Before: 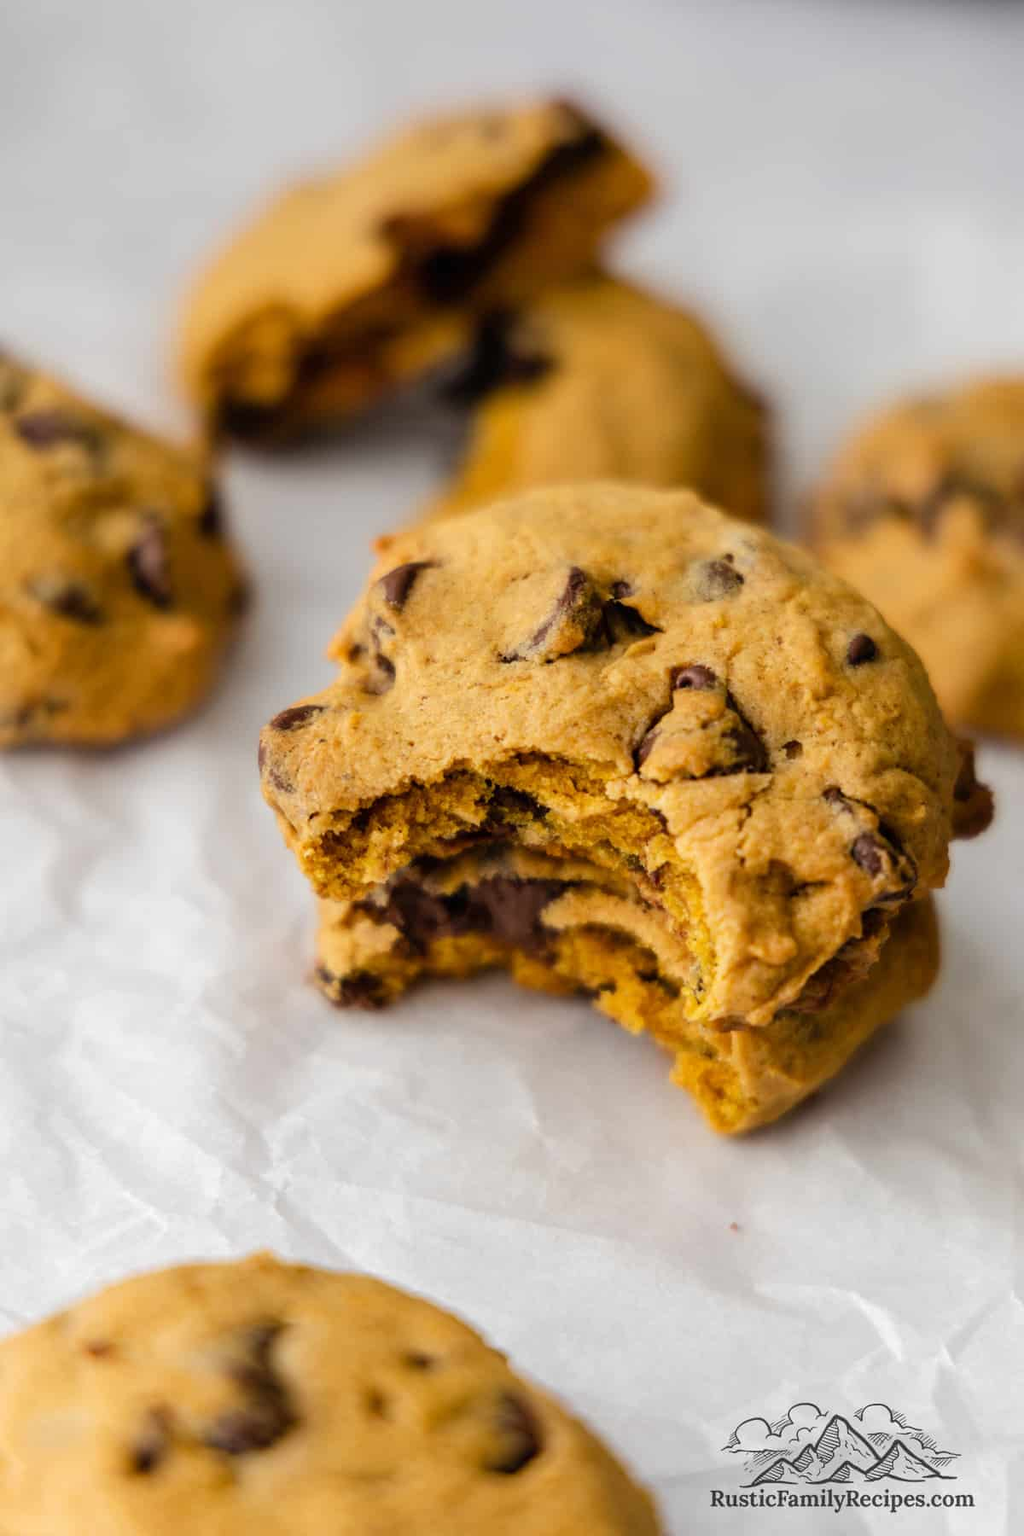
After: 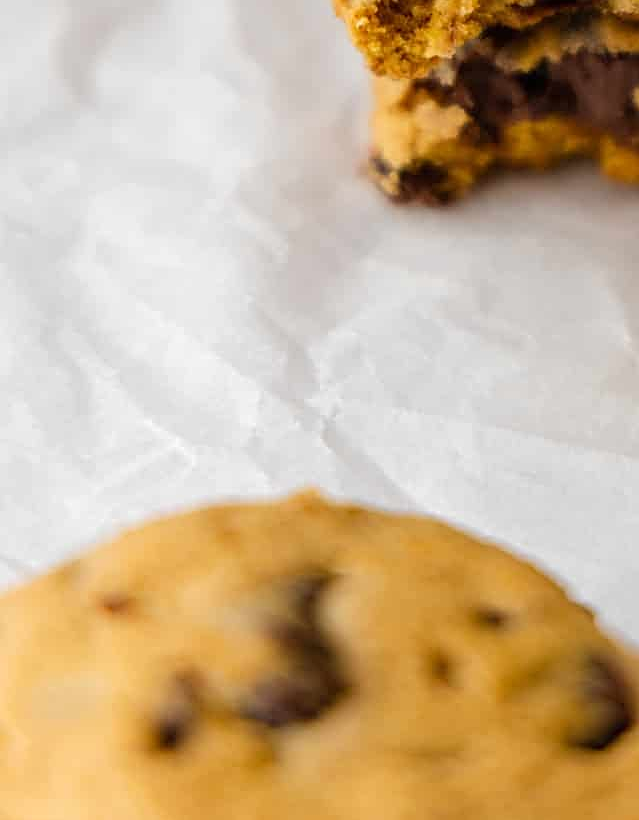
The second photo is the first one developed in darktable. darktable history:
crop and rotate: top 54.288%, right 46.717%, bottom 0.149%
sharpen: on, module defaults
